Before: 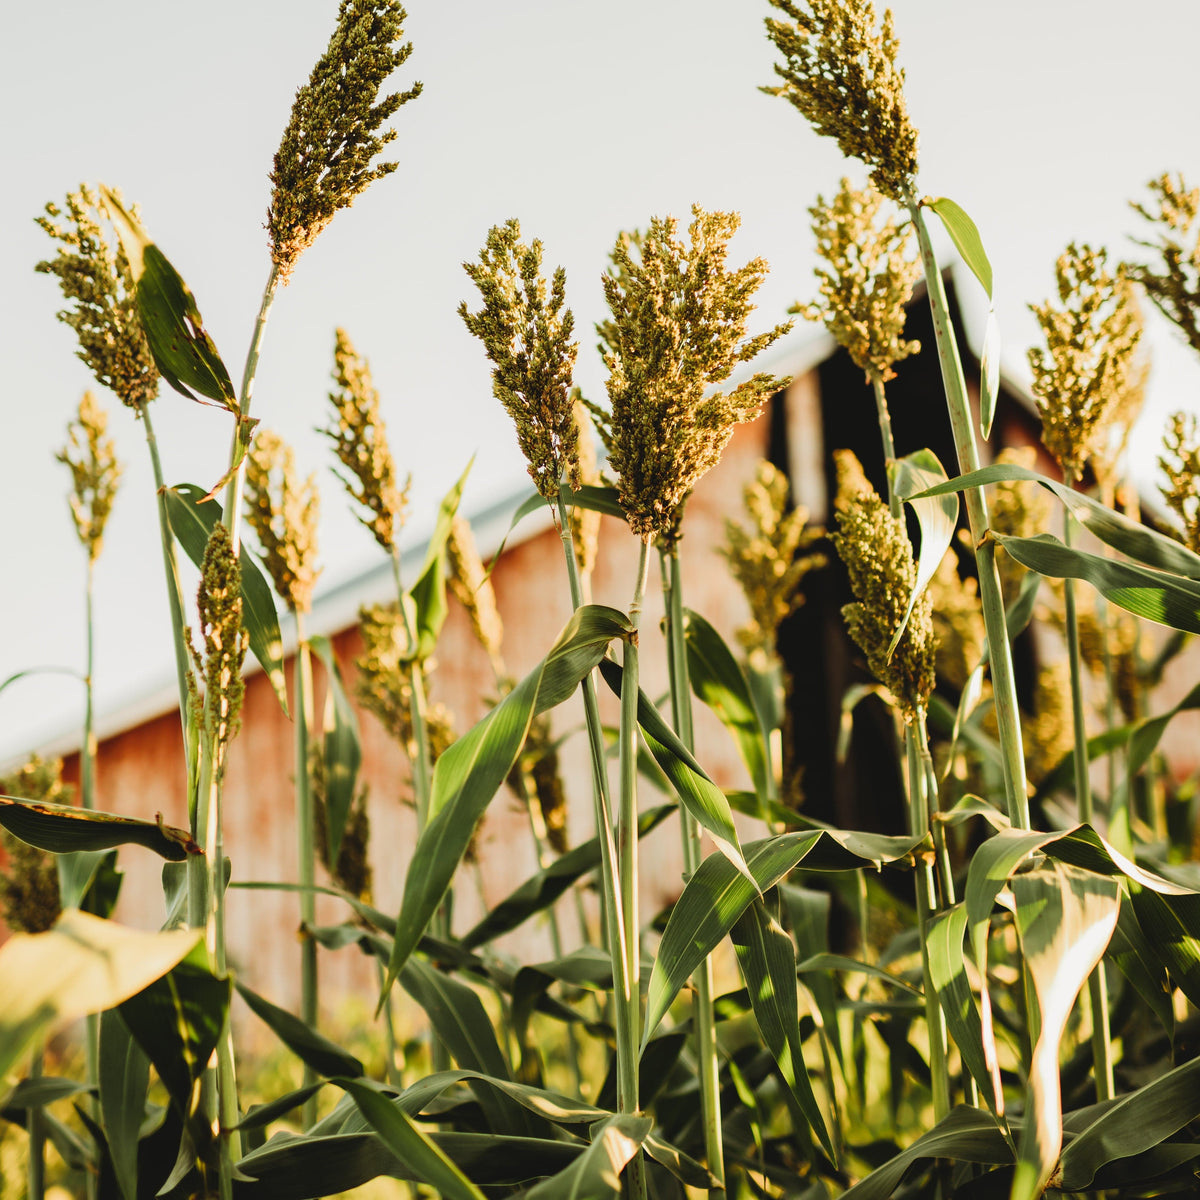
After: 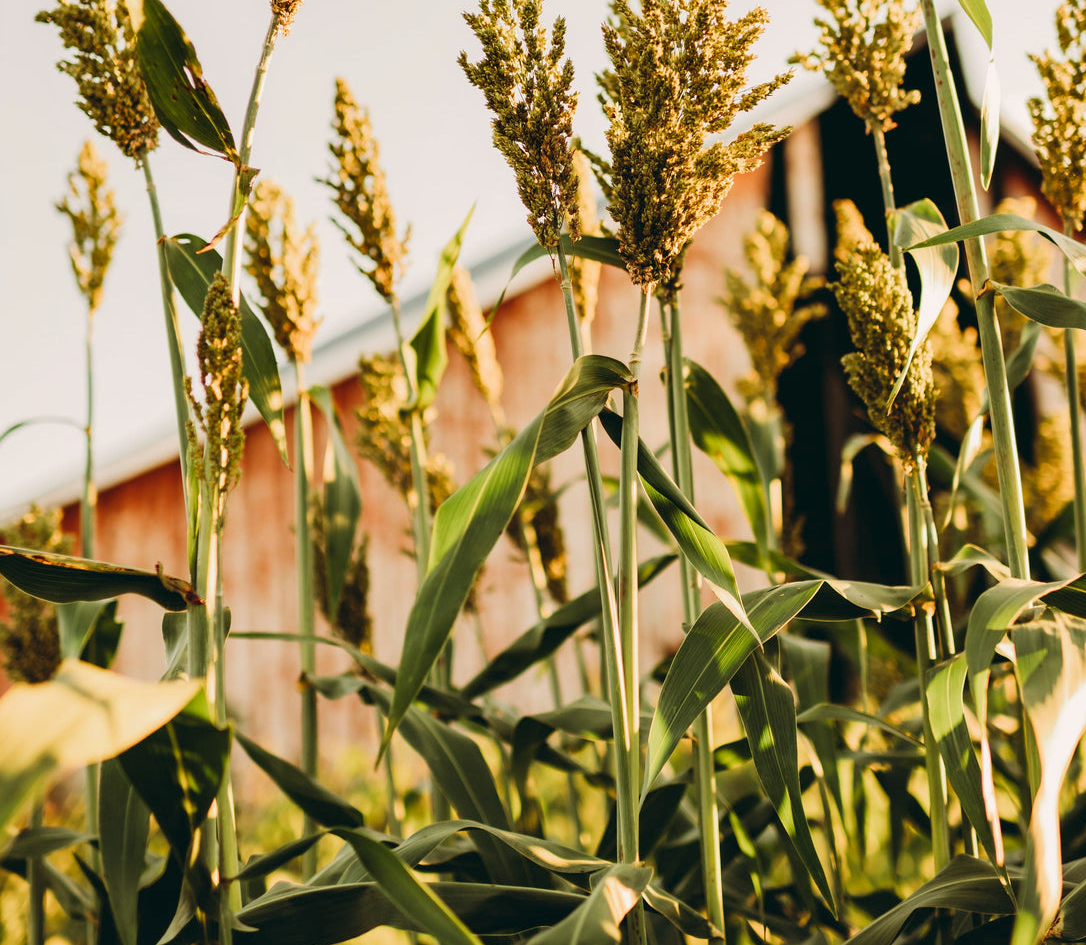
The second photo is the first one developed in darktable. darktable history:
crop: top 20.916%, right 9.437%, bottom 0.316%
shadows and highlights: shadows 37.27, highlights -28.18, soften with gaussian
color balance: lift [0.998, 0.998, 1.001, 1.002], gamma [0.995, 1.025, 0.992, 0.975], gain [0.995, 1.02, 0.997, 0.98]
